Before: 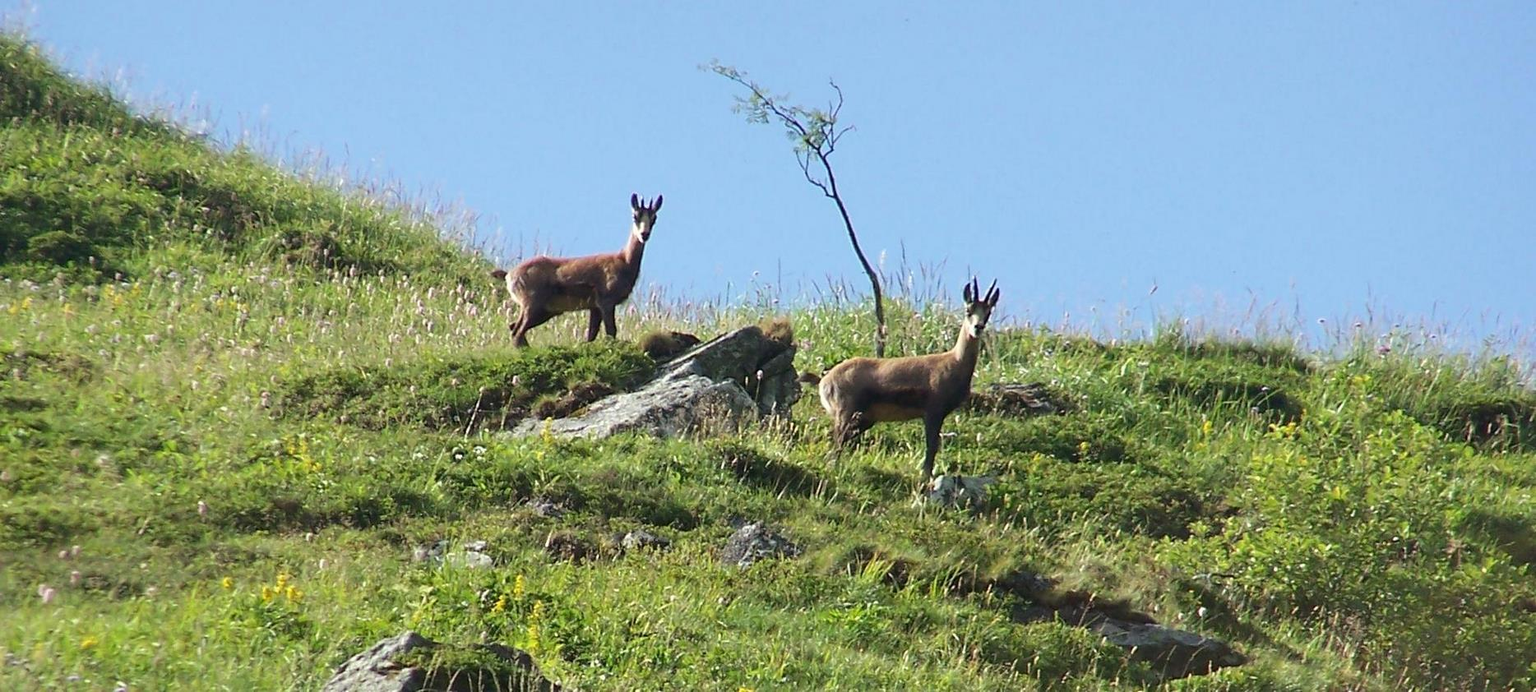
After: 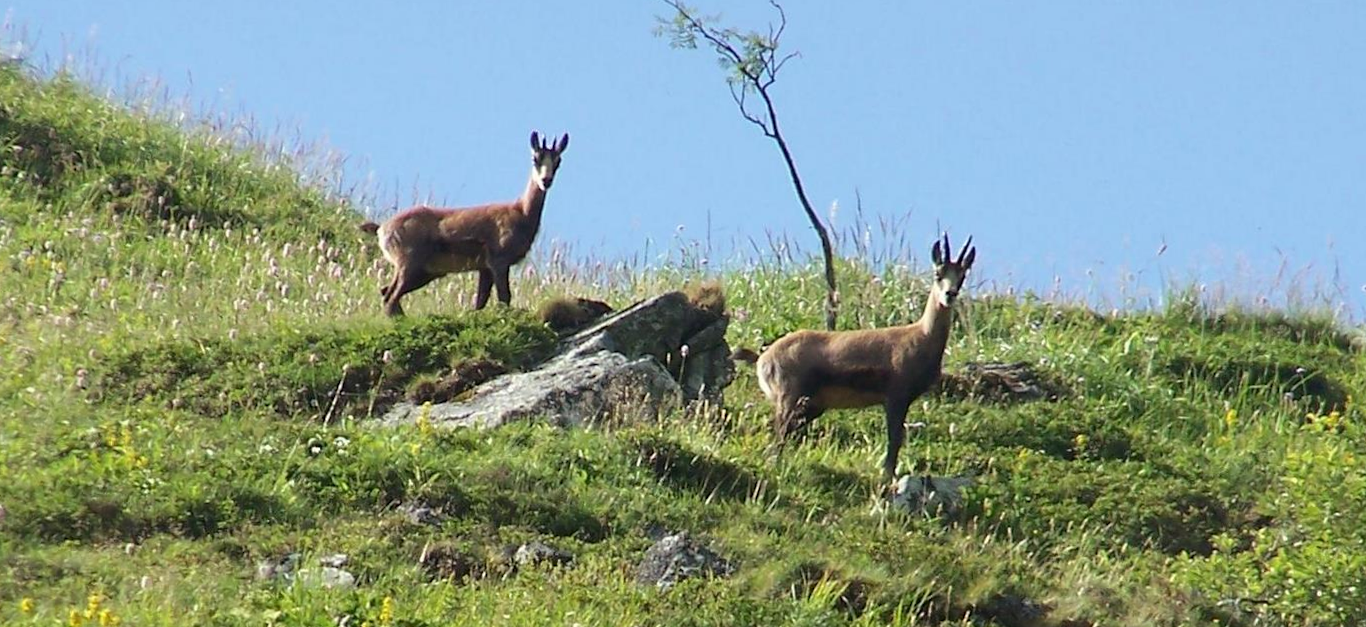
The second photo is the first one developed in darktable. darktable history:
crop and rotate: left 11.831%, top 11.346%, right 13.429%, bottom 13.899%
rotate and perspective: rotation 0.226°, lens shift (vertical) -0.042, crop left 0.023, crop right 0.982, crop top 0.006, crop bottom 0.994
